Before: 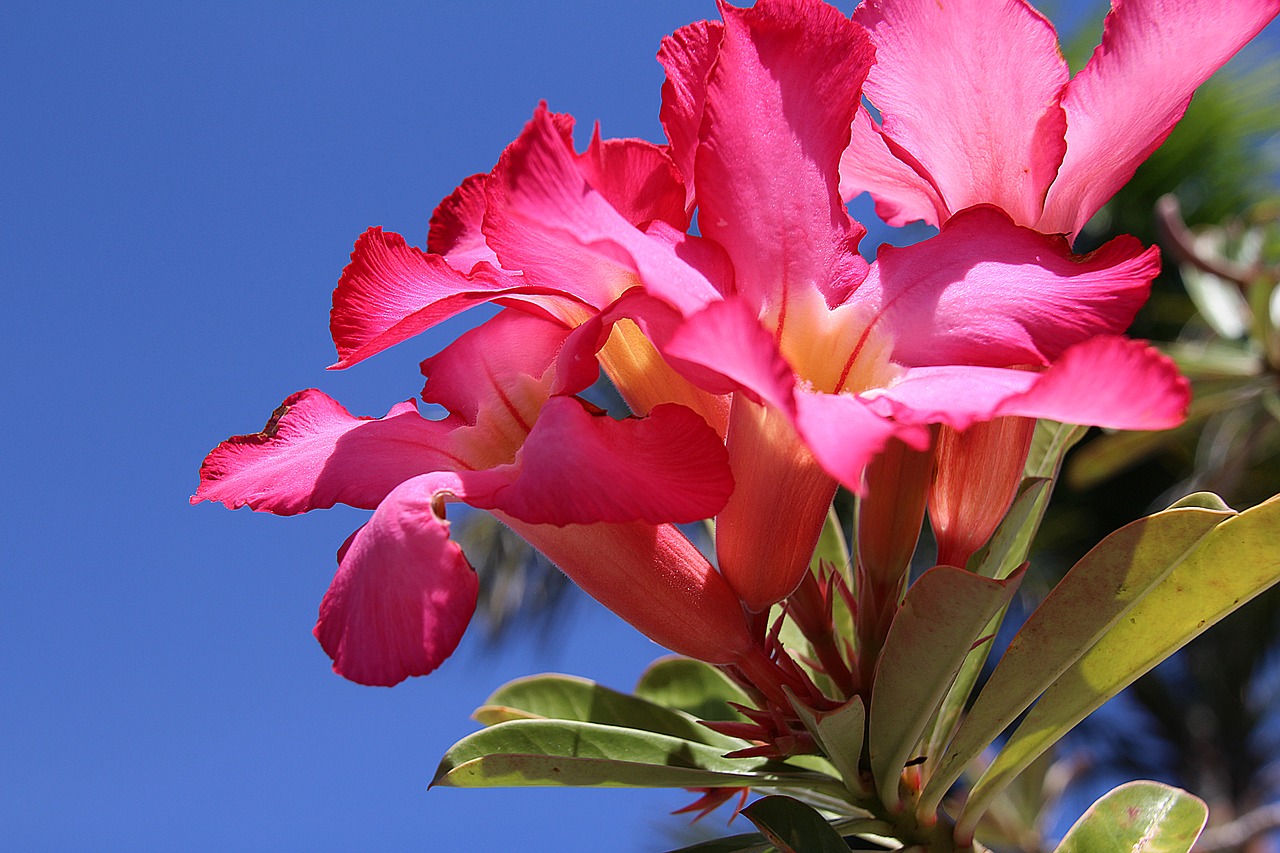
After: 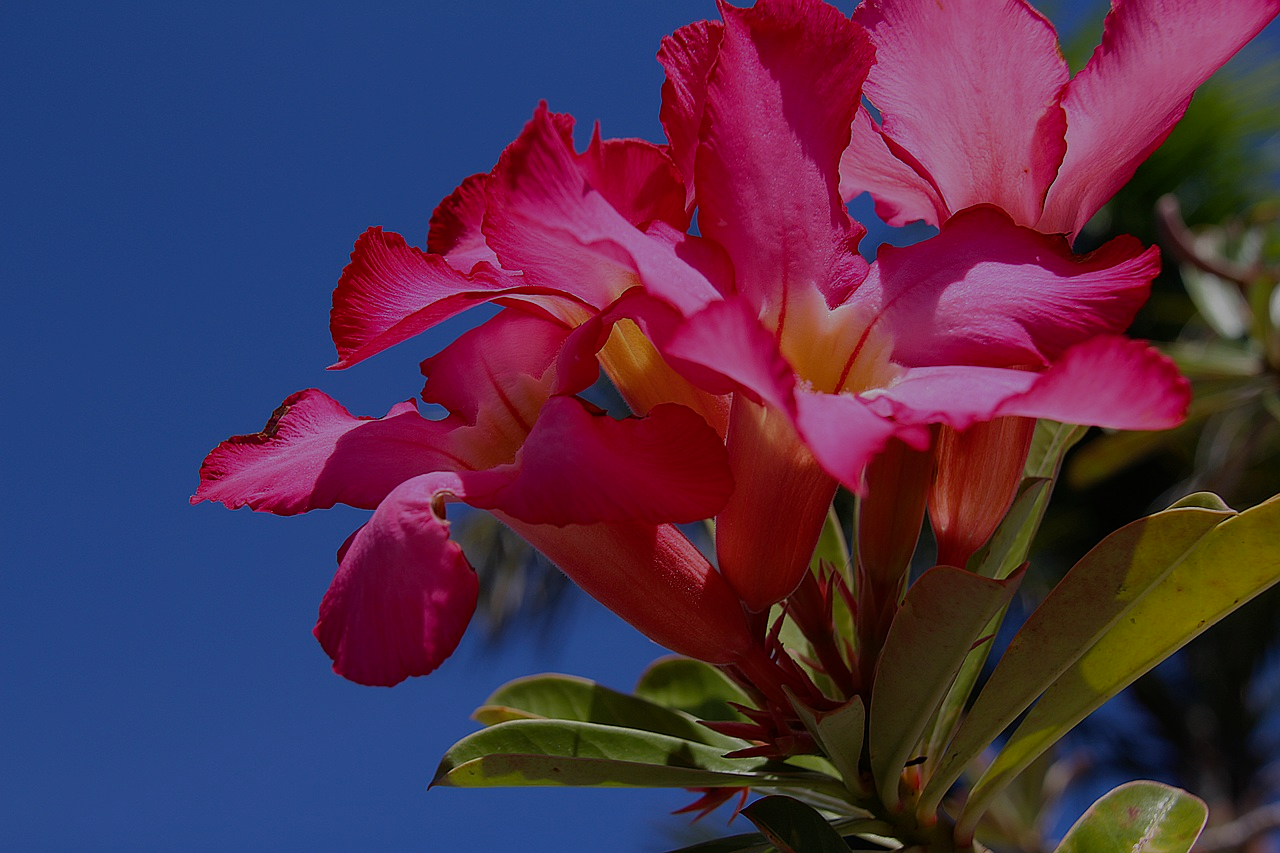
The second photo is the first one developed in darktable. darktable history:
color balance rgb: shadows fall-off 299.327%, white fulcrum 1.99 EV, highlights fall-off 298.244%, perceptual saturation grading › global saturation 19.491%, perceptual brilliance grading › highlights 4.17%, perceptual brilliance grading › mid-tones -18.439%, perceptual brilliance grading › shadows -41.465%, mask middle-gray fulcrum 99.465%, global vibrance 20%, contrast gray fulcrum 38.283%
